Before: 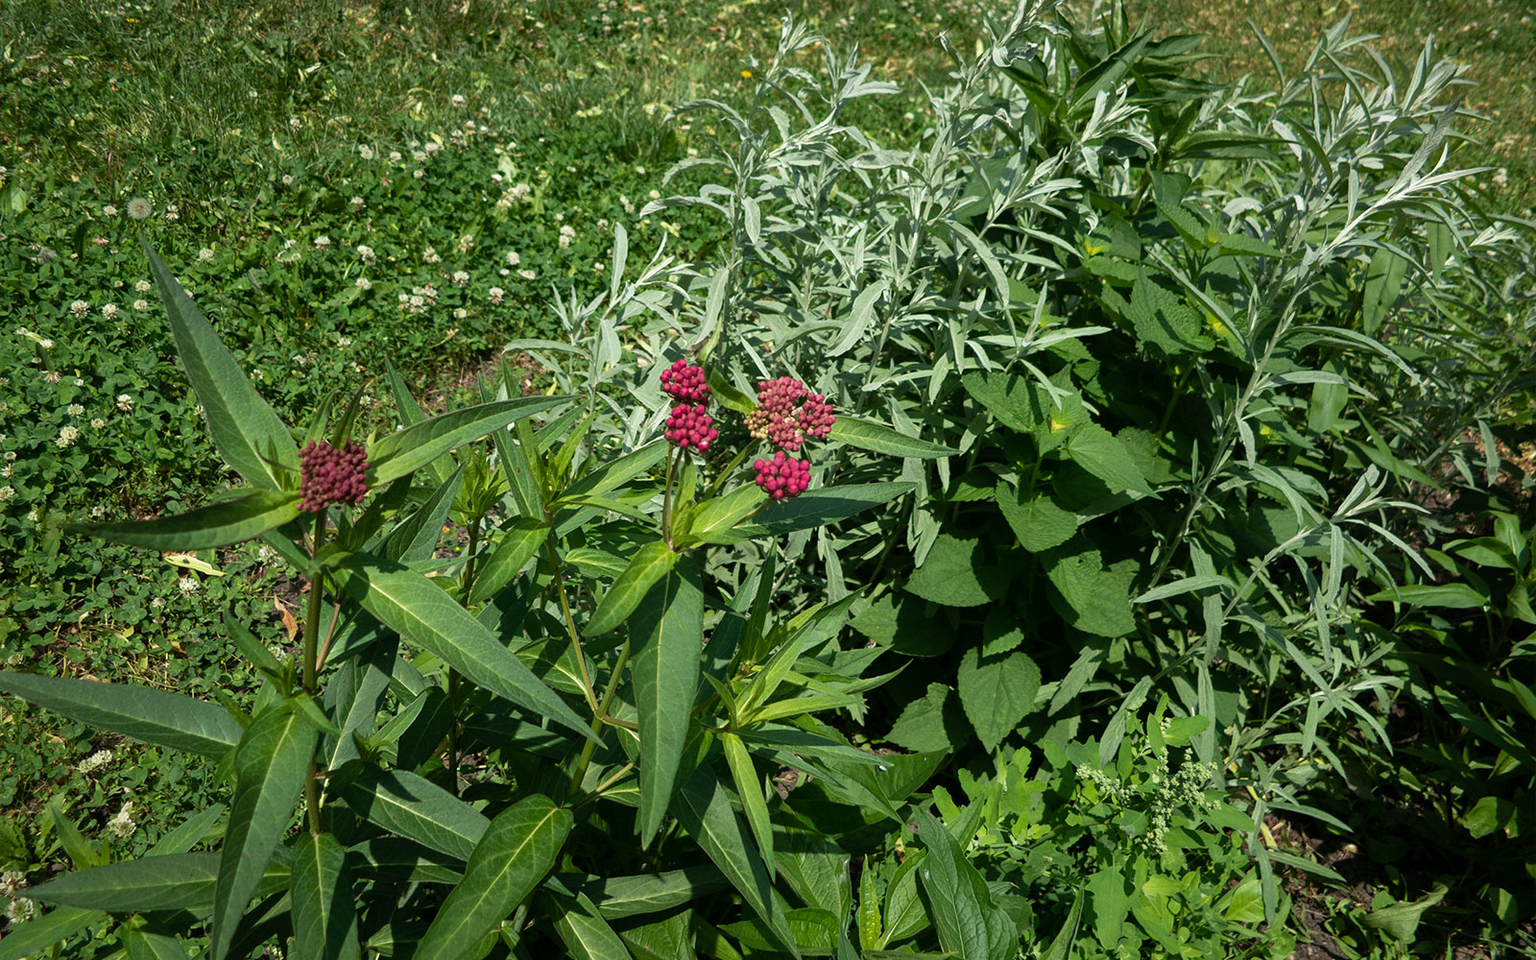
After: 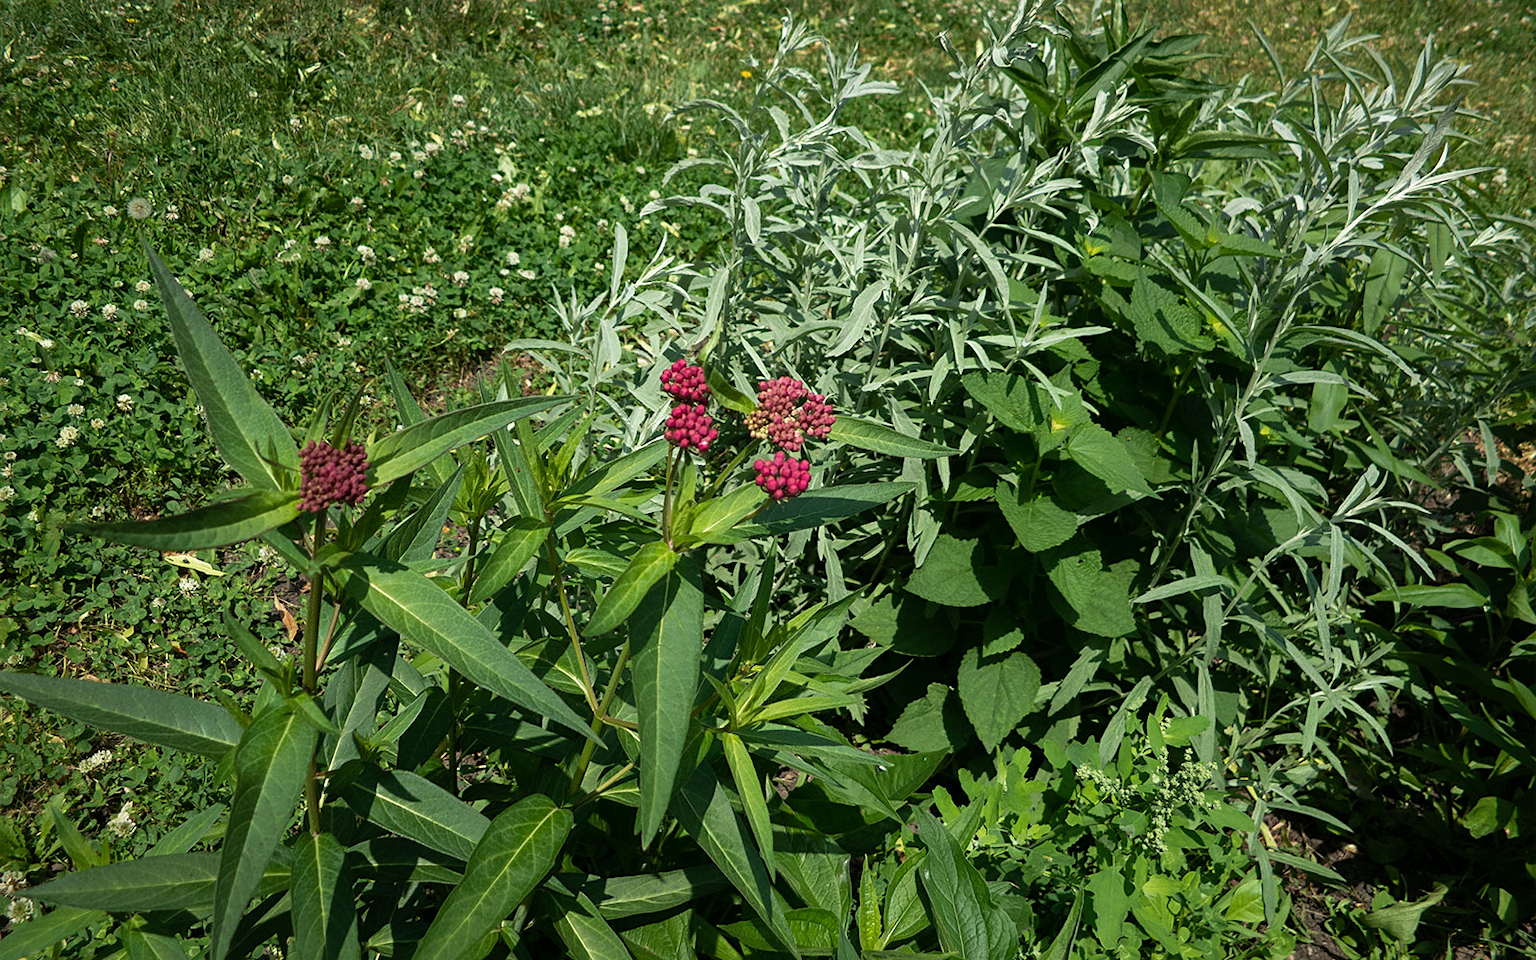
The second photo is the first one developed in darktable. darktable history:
sharpen: amount 0.208
